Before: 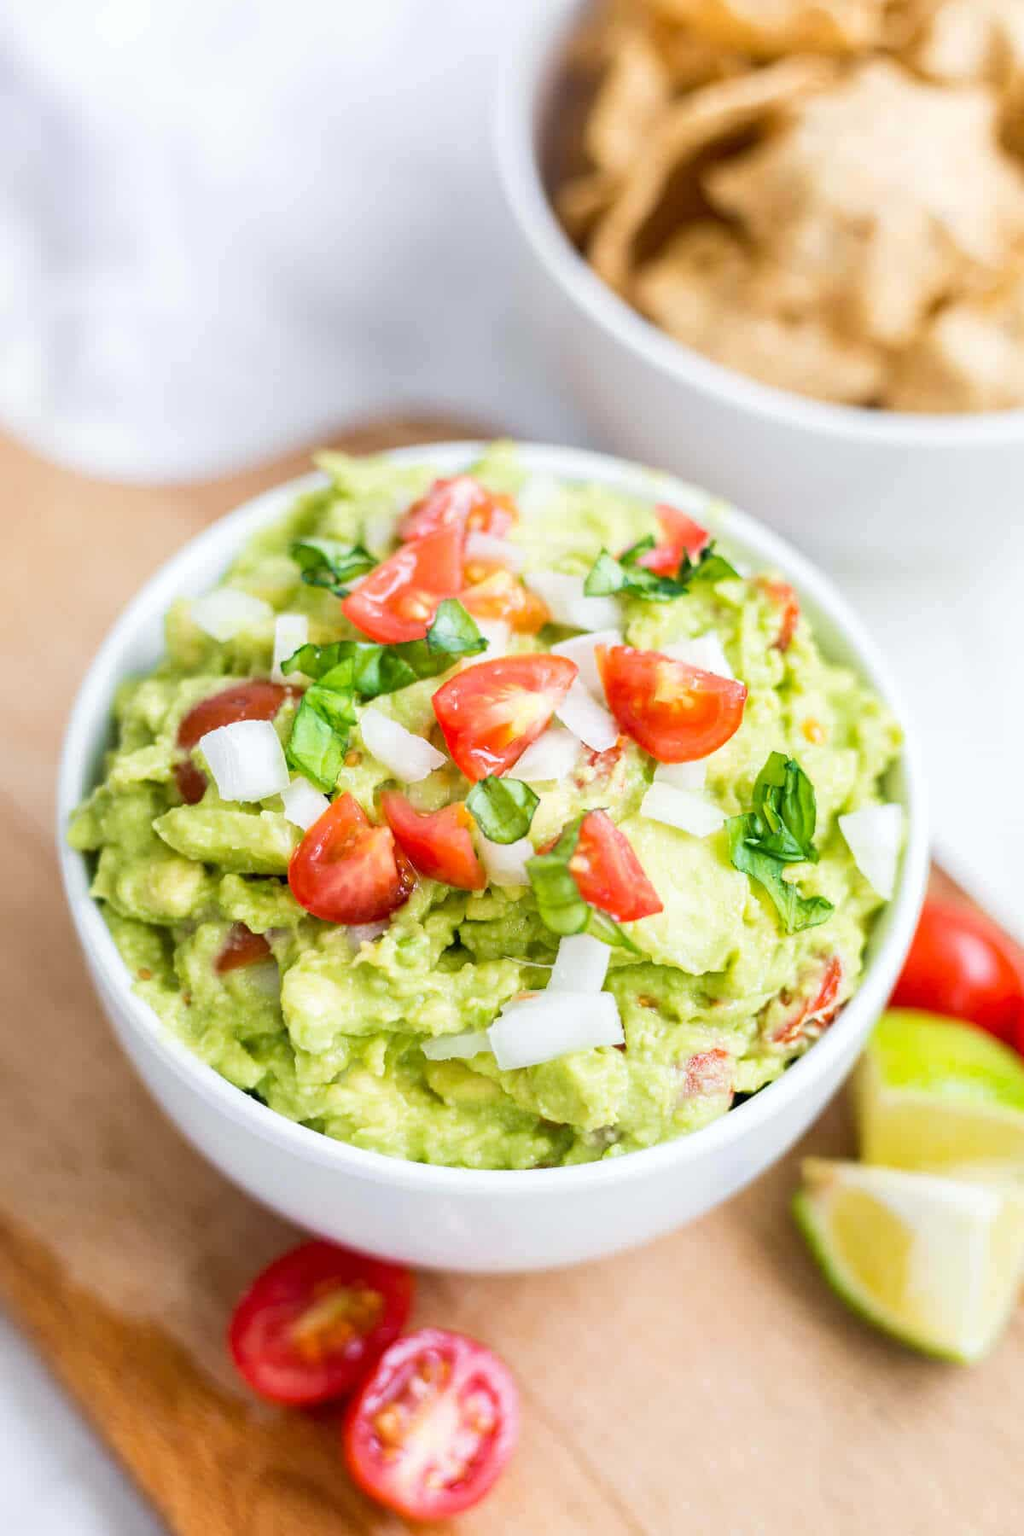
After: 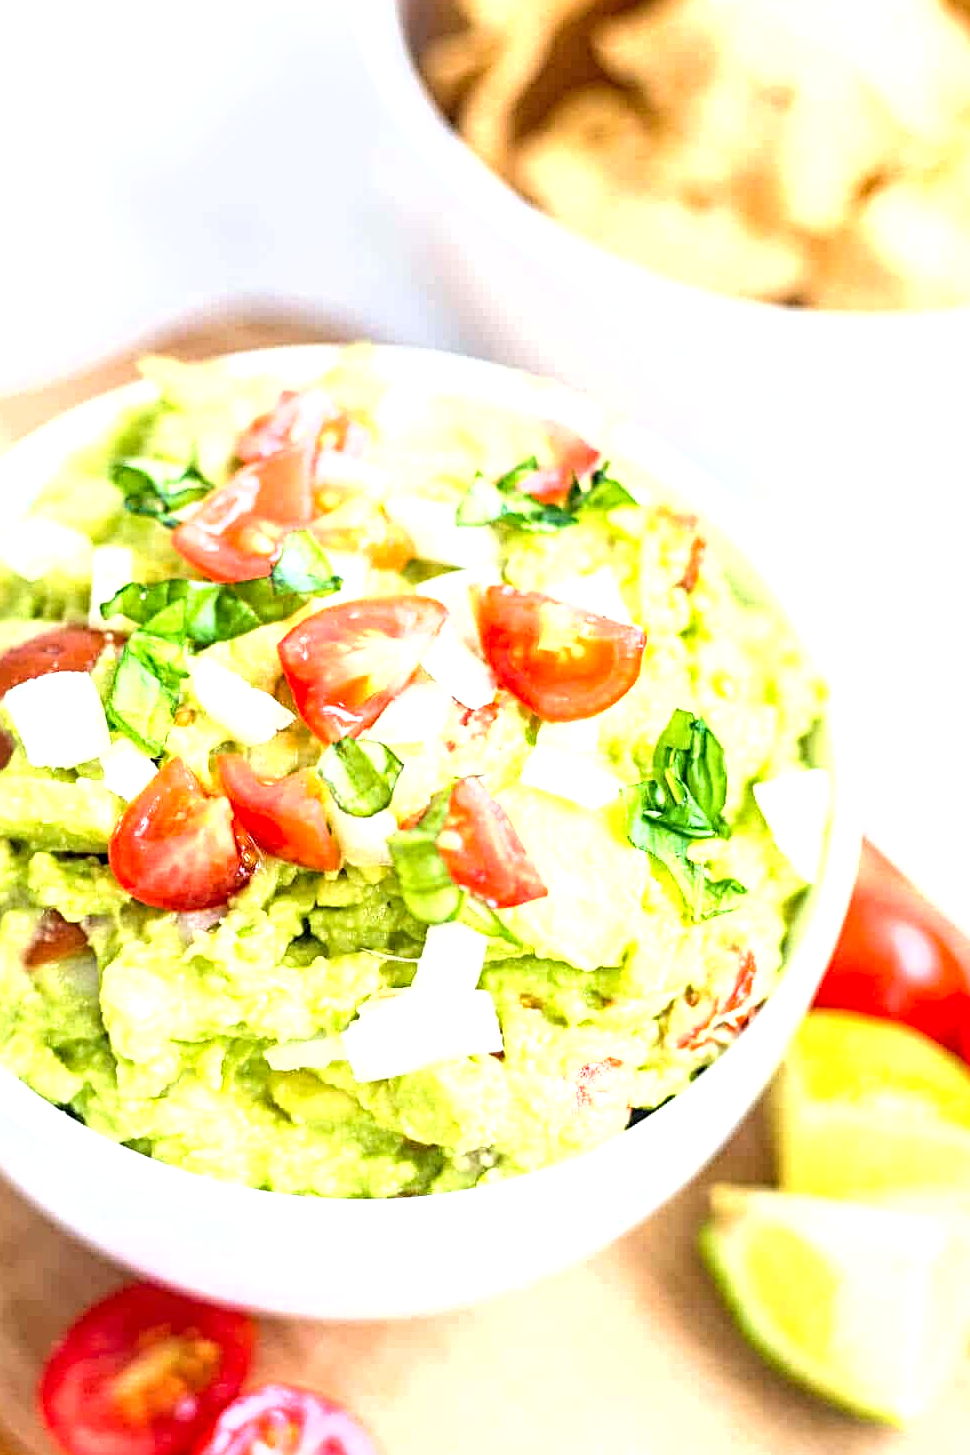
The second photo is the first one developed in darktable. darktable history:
tone curve: curves: ch0 [(0, 0) (0.541, 0.628) (0.906, 0.997)]
sharpen: radius 4
local contrast: on, module defaults
crop: left 19.159%, top 9.58%, bottom 9.58%
exposure: exposure 0.636 EV, compensate highlight preservation false
